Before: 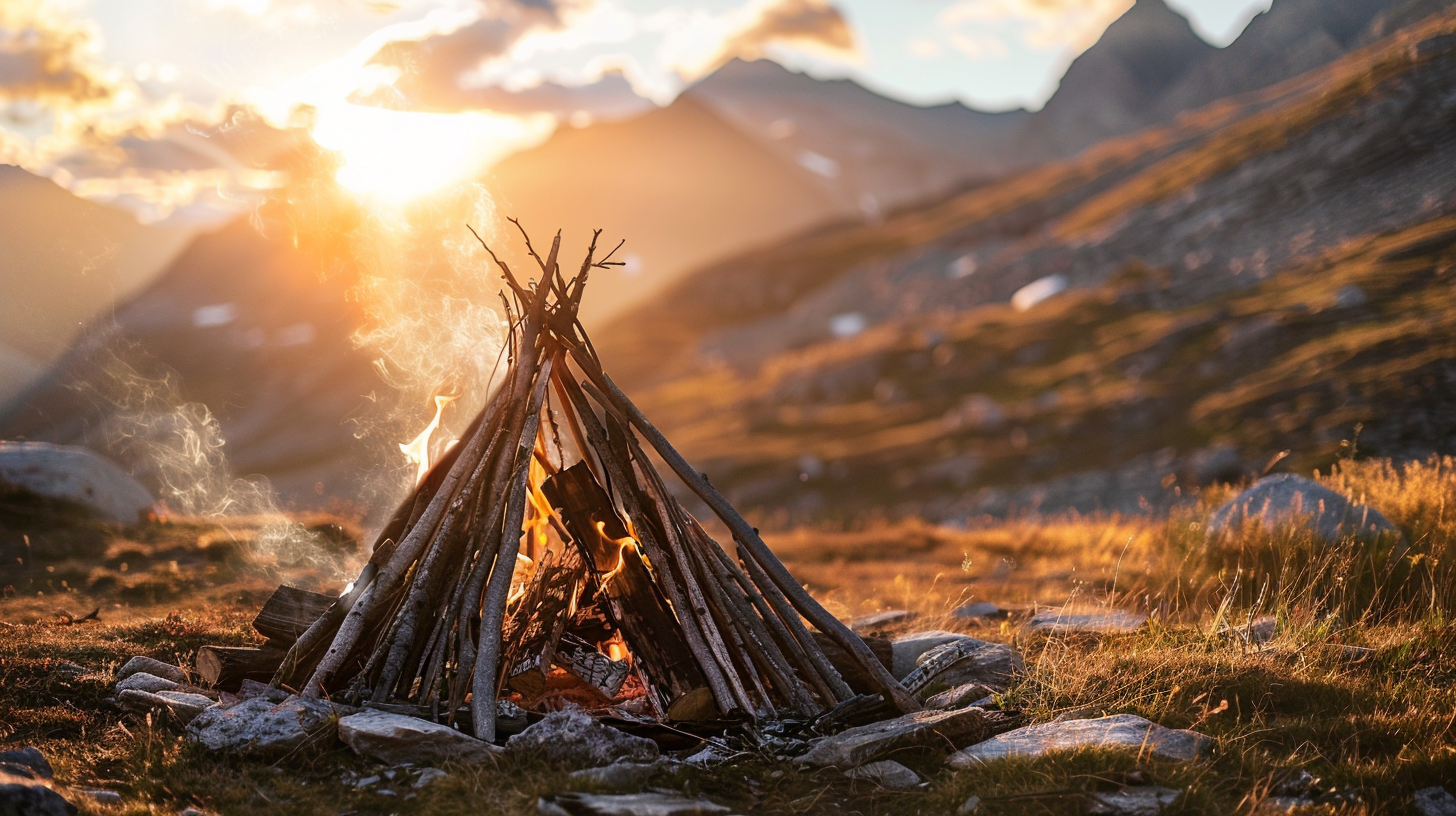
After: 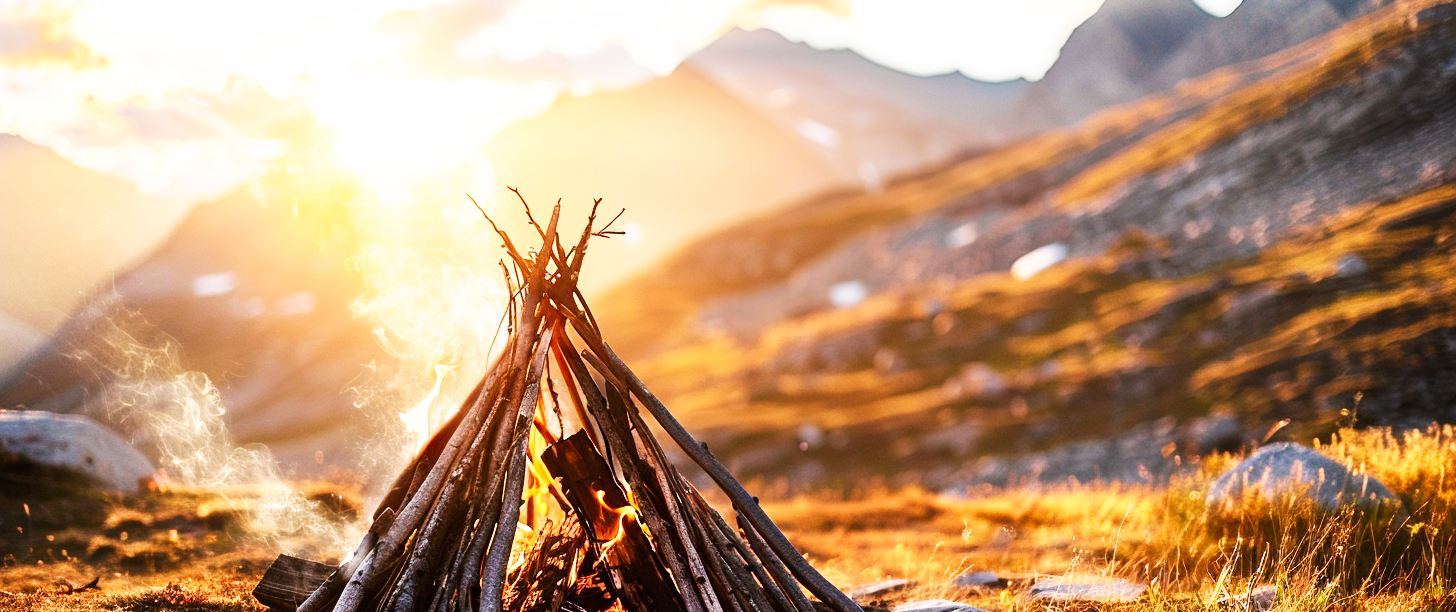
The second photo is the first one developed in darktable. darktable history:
tone curve: curves: ch0 [(0, 0) (0.003, 0.003) (0.011, 0.011) (0.025, 0.025) (0.044, 0.044) (0.069, 0.068) (0.1, 0.098) (0.136, 0.134) (0.177, 0.175) (0.224, 0.221) (0.277, 0.273) (0.335, 0.331) (0.399, 0.394) (0.468, 0.462) (0.543, 0.543) (0.623, 0.623) (0.709, 0.709) (0.801, 0.801) (0.898, 0.898) (1, 1)], preserve colors none
crop: top 3.857%, bottom 21.132%
base curve: curves: ch0 [(0, 0) (0.007, 0.004) (0.027, 0.03) (0.046, 0.07) (0.207, 0.54) (0.442, 0.872) (0.673, 0.972) (1, 1)], preserve colors none
